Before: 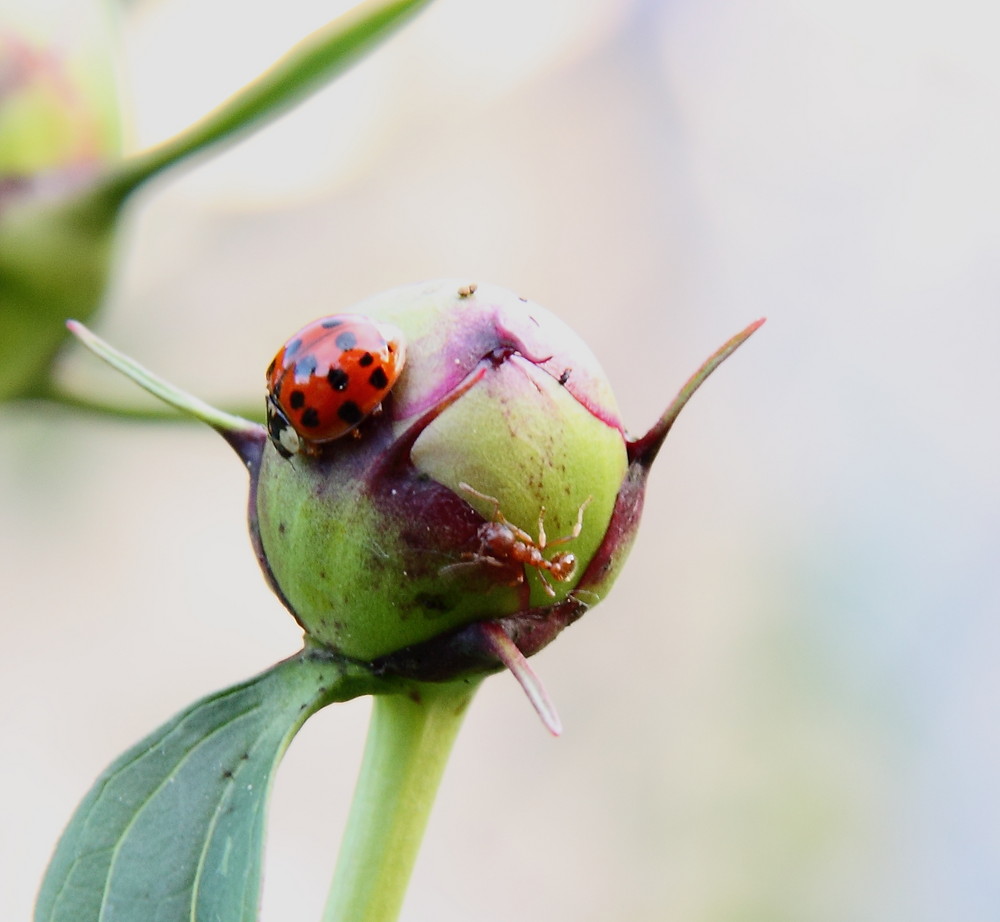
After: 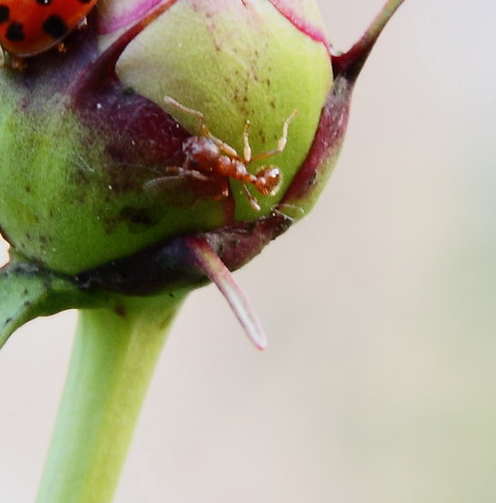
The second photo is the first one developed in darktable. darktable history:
tone equalizer: edges refinement/feathering 500, mask exposure compensation -1.57 EV, preserve details no
crop: left 29.521%, top 41.866%, right 20.86%, bottom 3.477%
